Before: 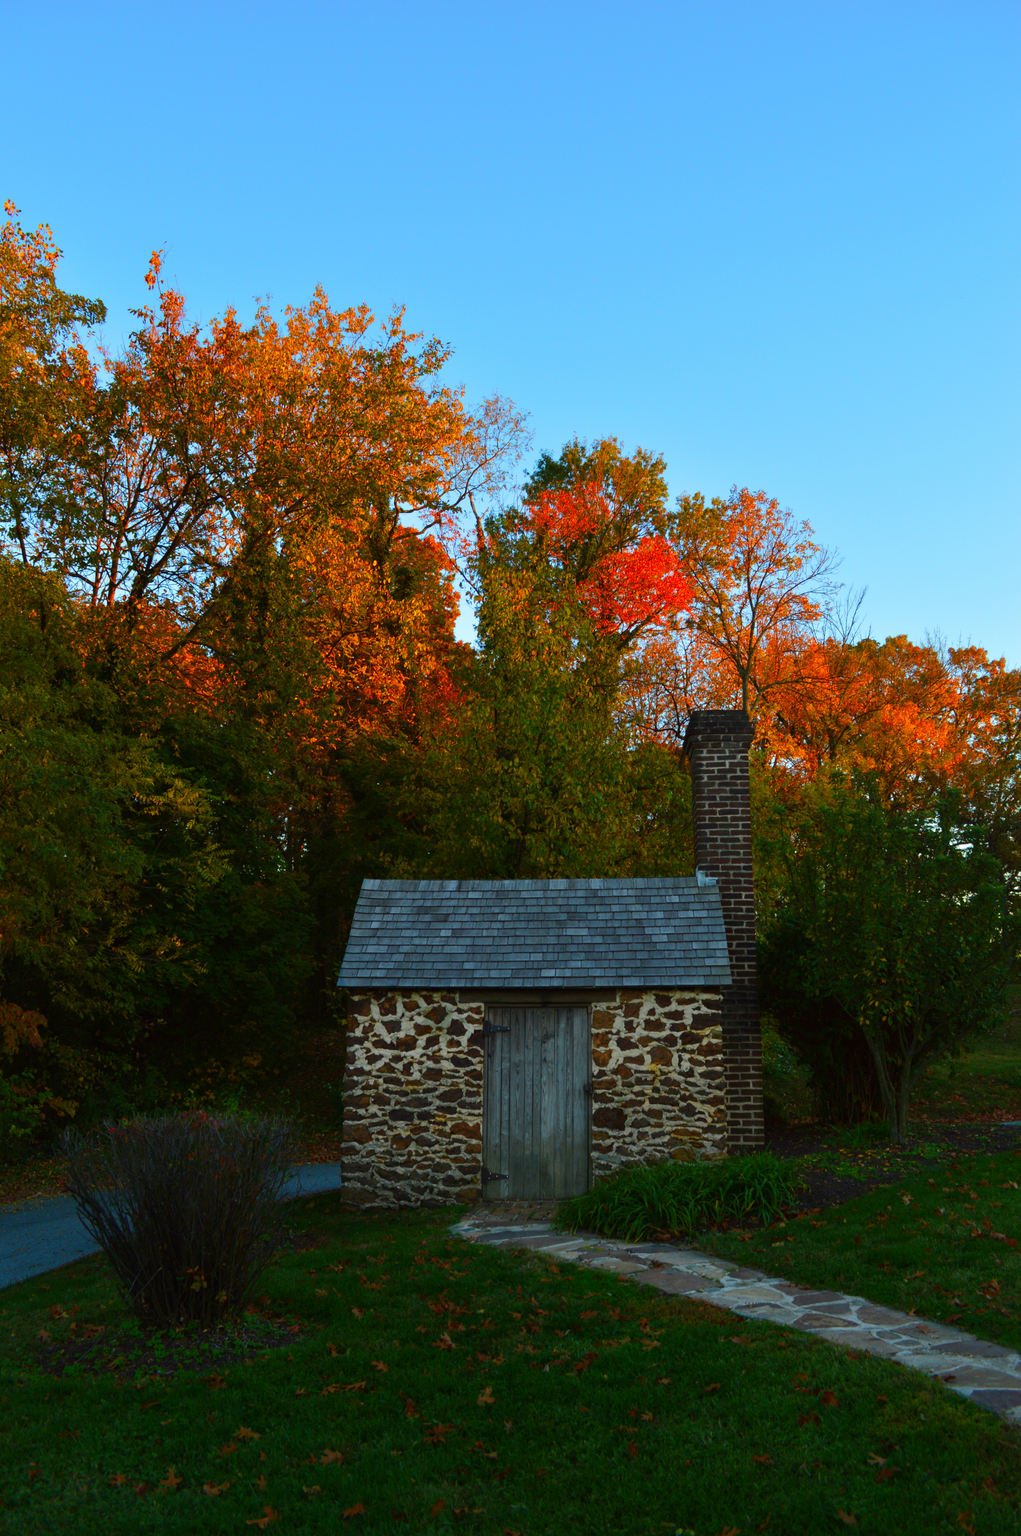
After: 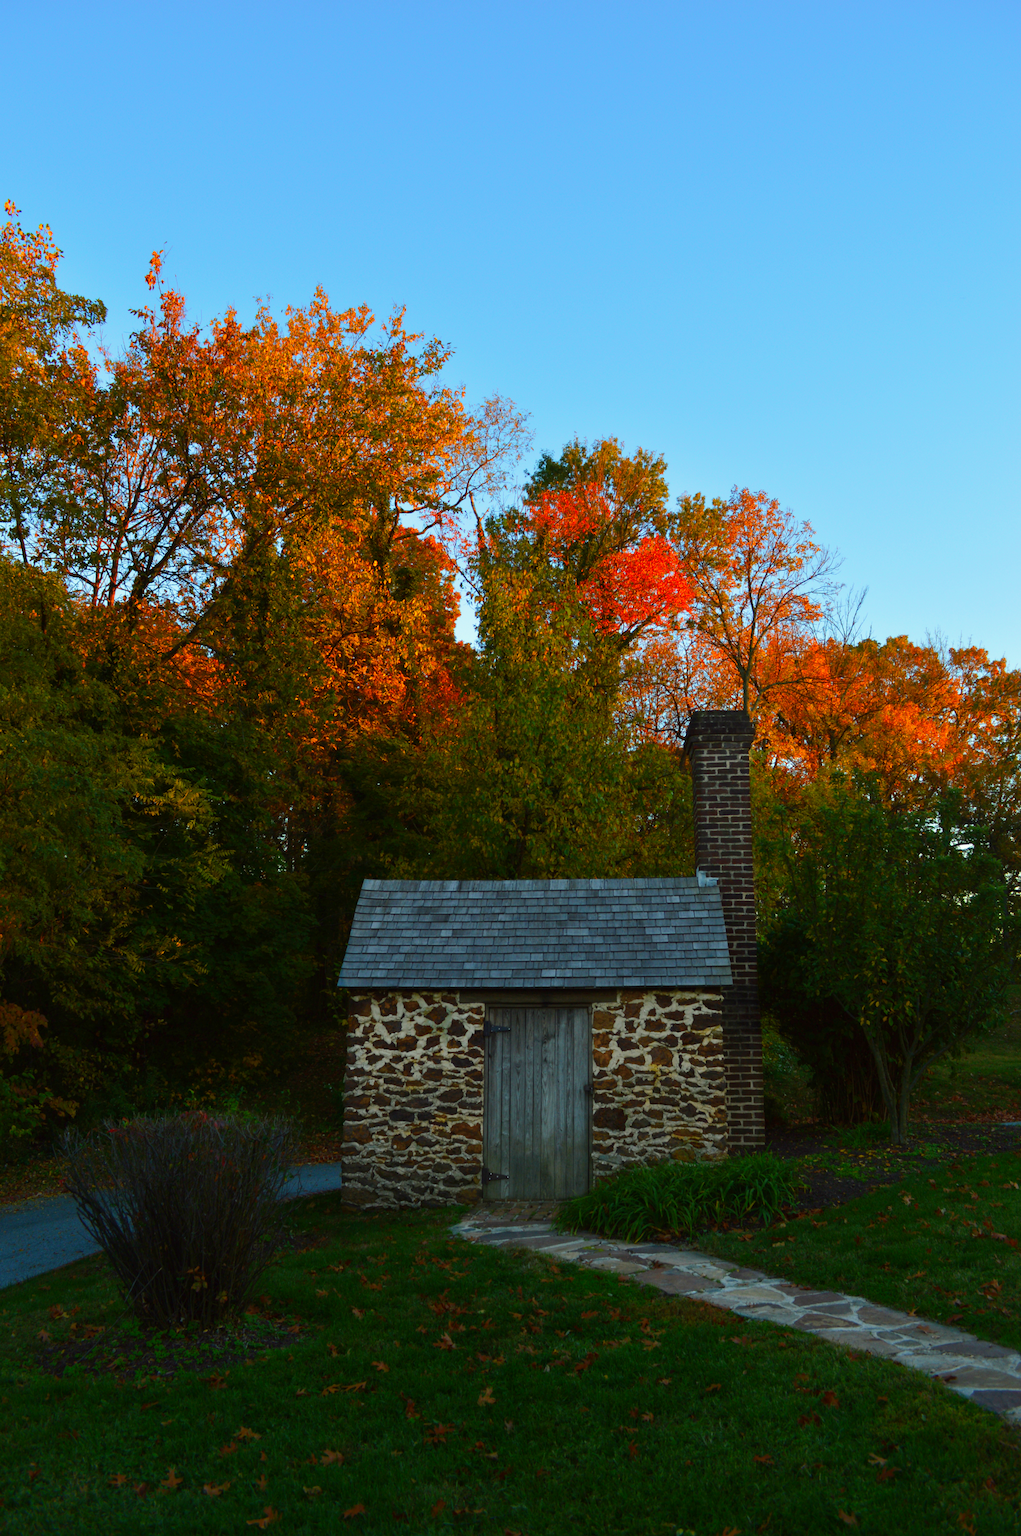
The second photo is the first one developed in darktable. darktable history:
color correction: highlights b* 2.95
